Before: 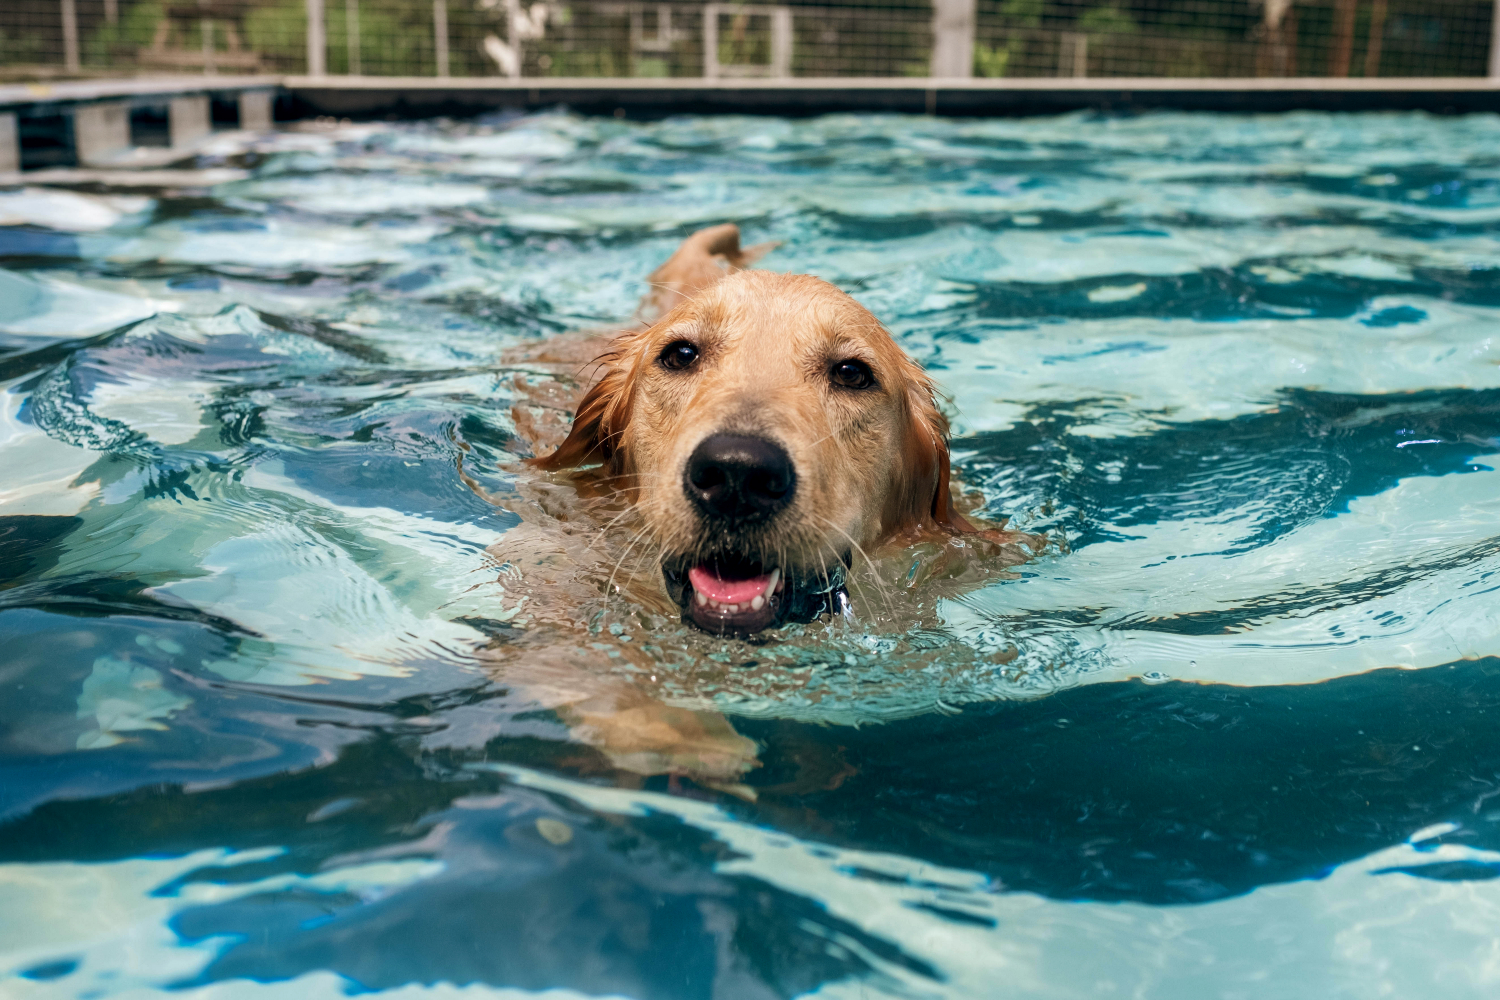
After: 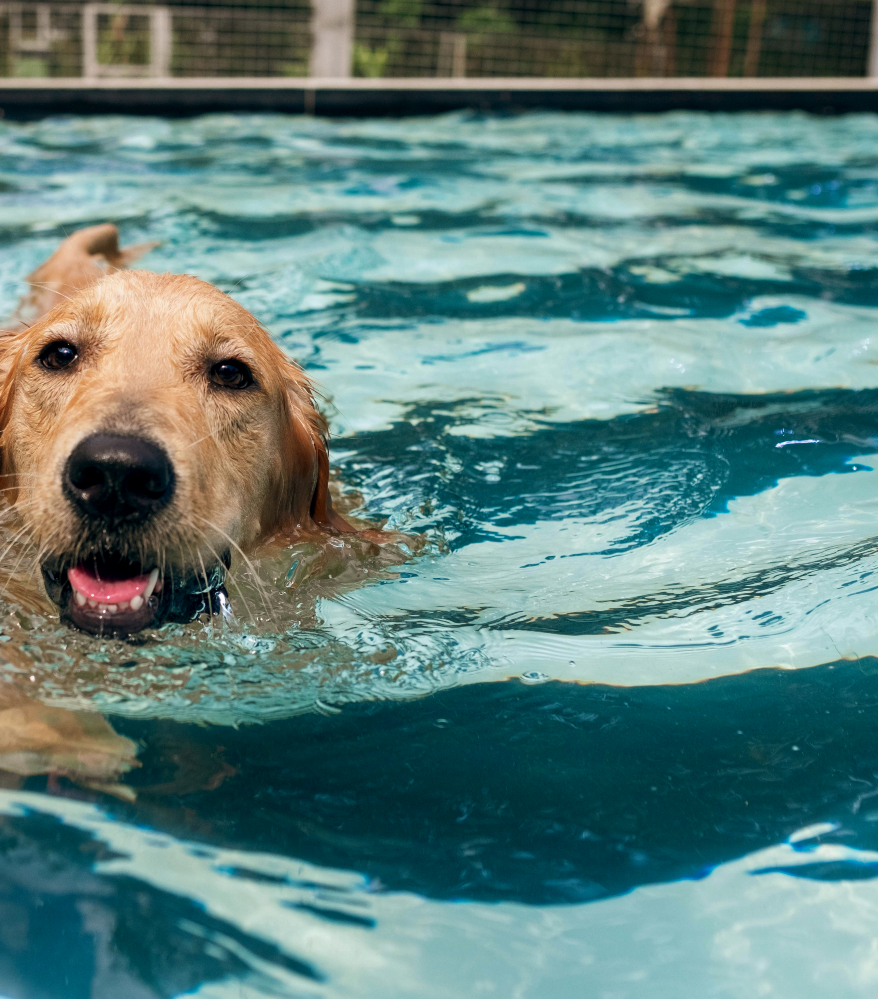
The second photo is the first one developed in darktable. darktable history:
crop: left 41.402%
vibrance: on, module defaults
